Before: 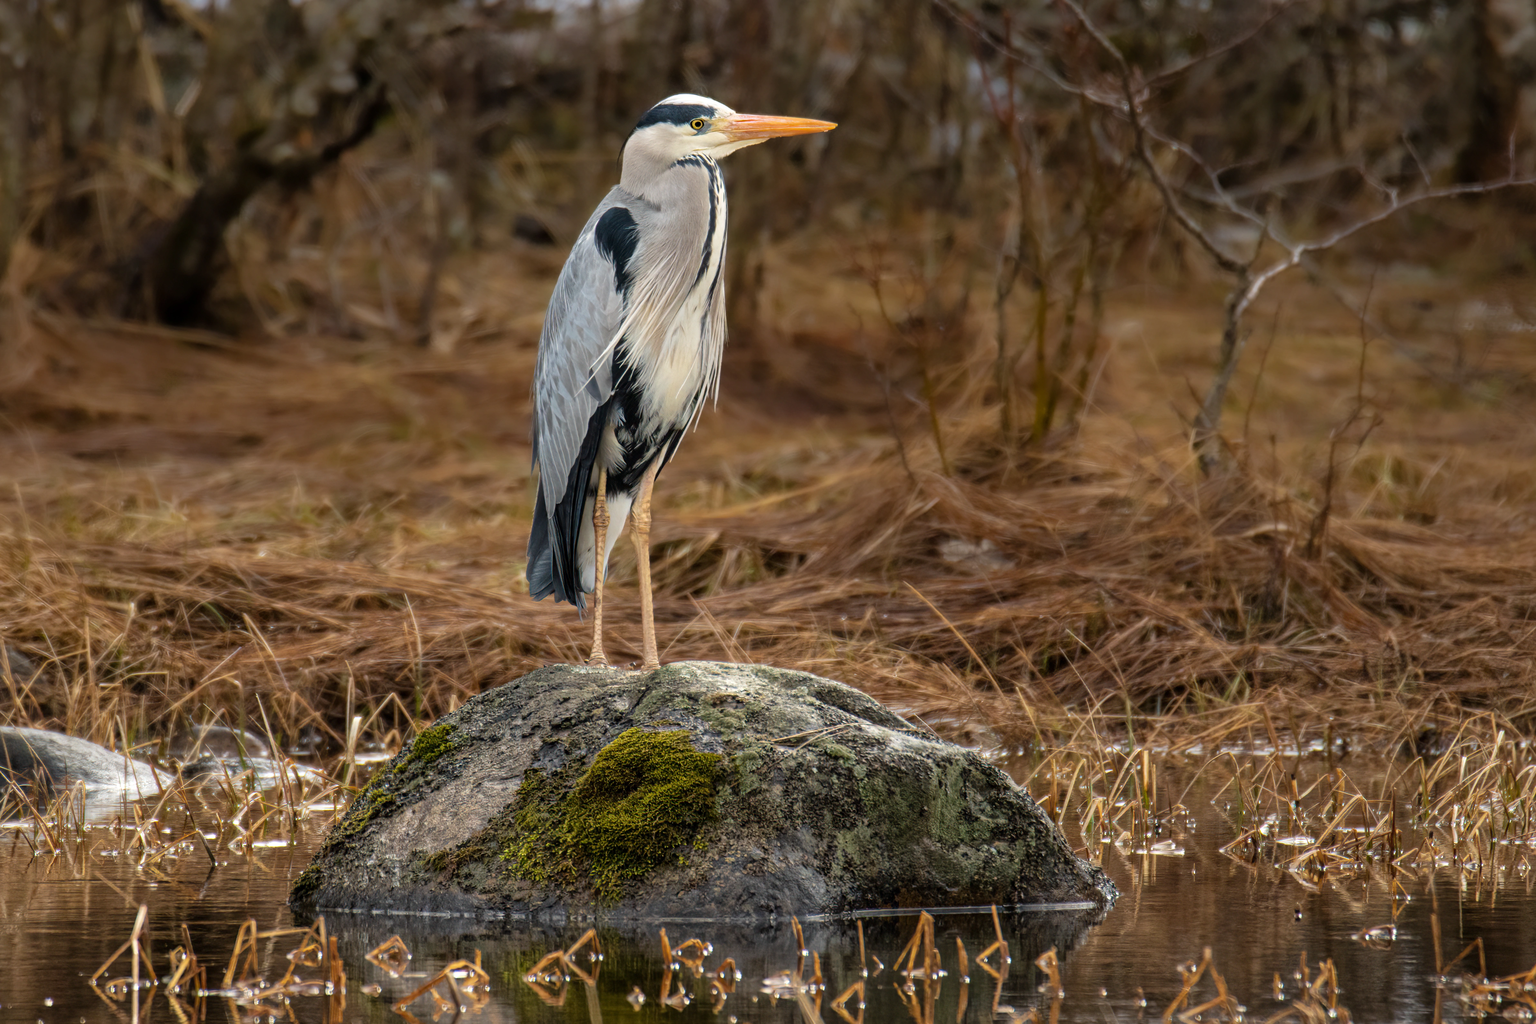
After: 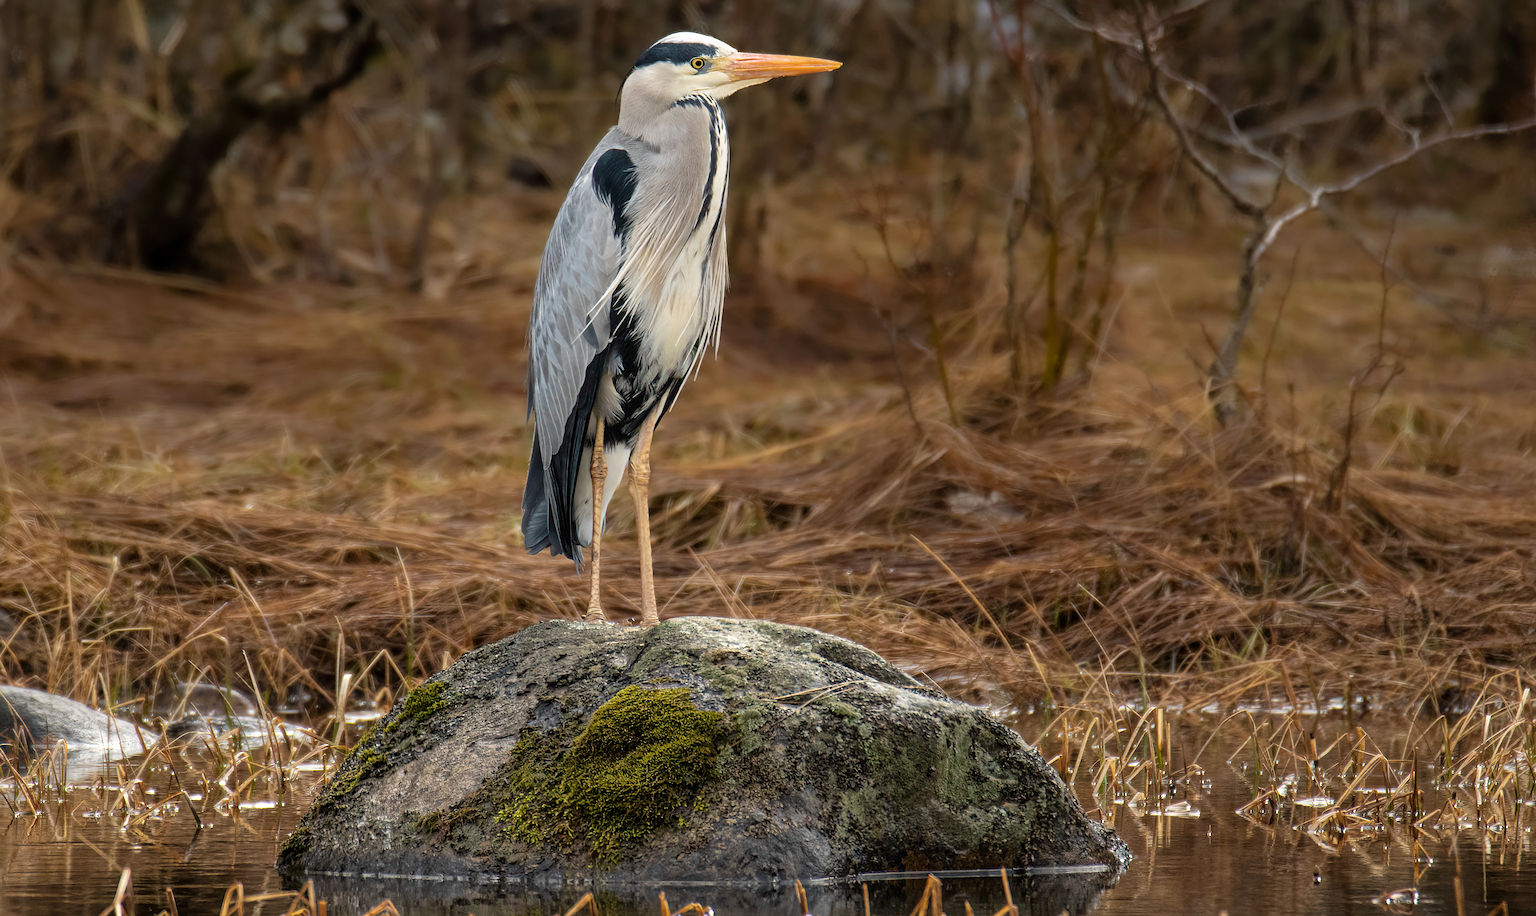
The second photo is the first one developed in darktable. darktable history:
sharpen: on, module defaults
crop: left 1.361%, top 6.166%, right 1.611%, bottom 7.033%
